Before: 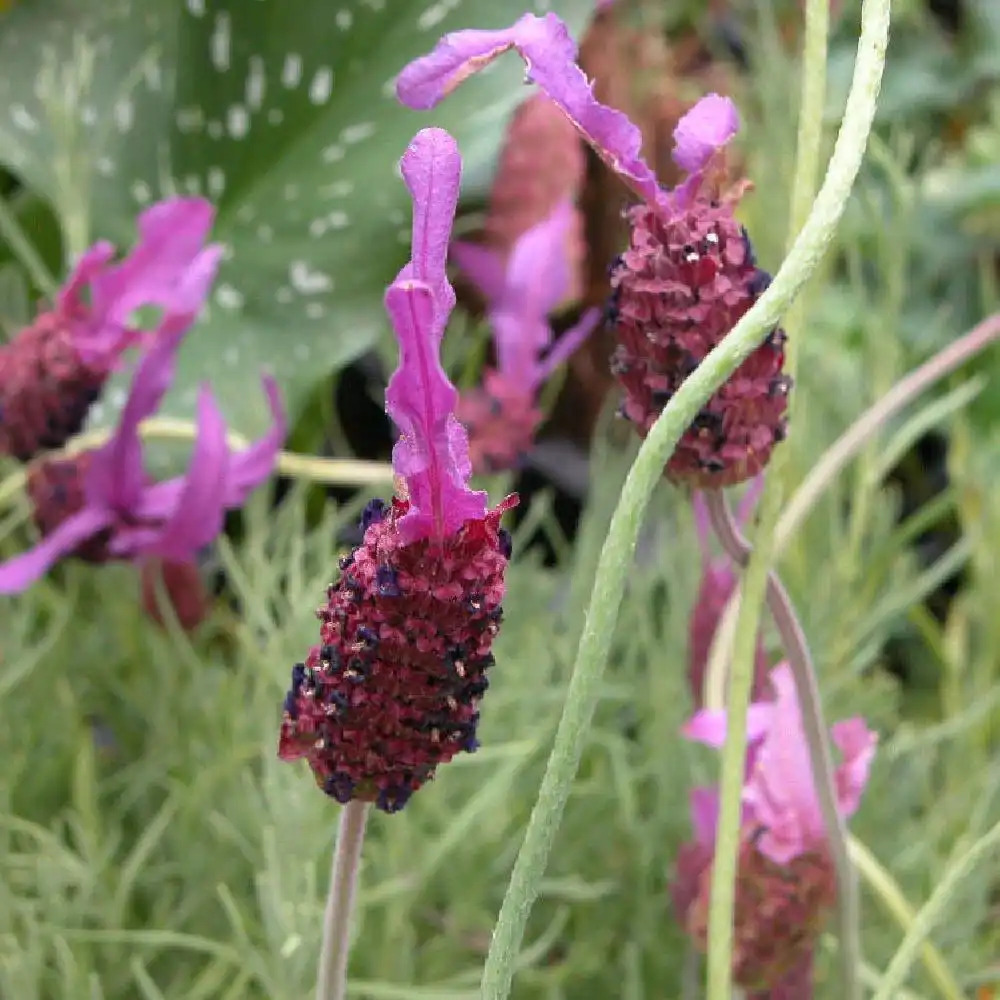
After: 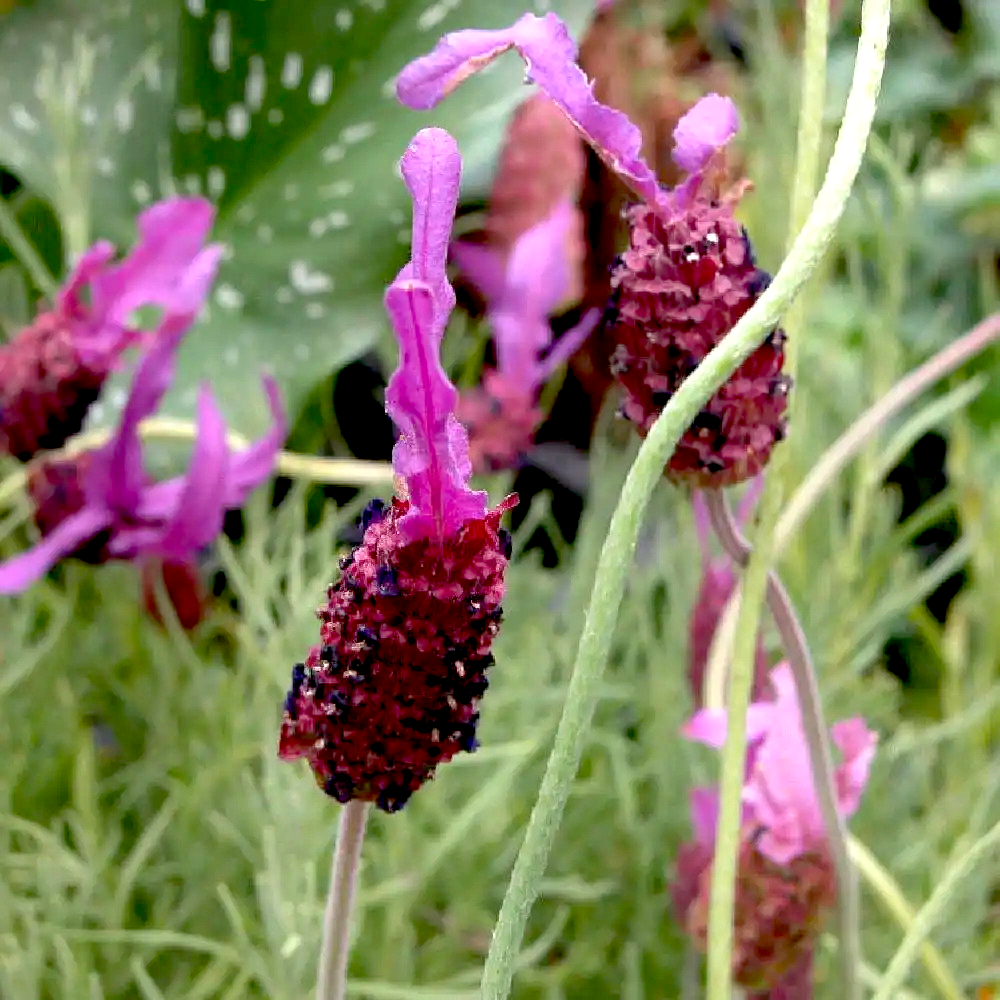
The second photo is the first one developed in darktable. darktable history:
exposure: black level correction 0.031, exposure 0.311 EV, compensate exposure bias true, compensate highlight preservation false
